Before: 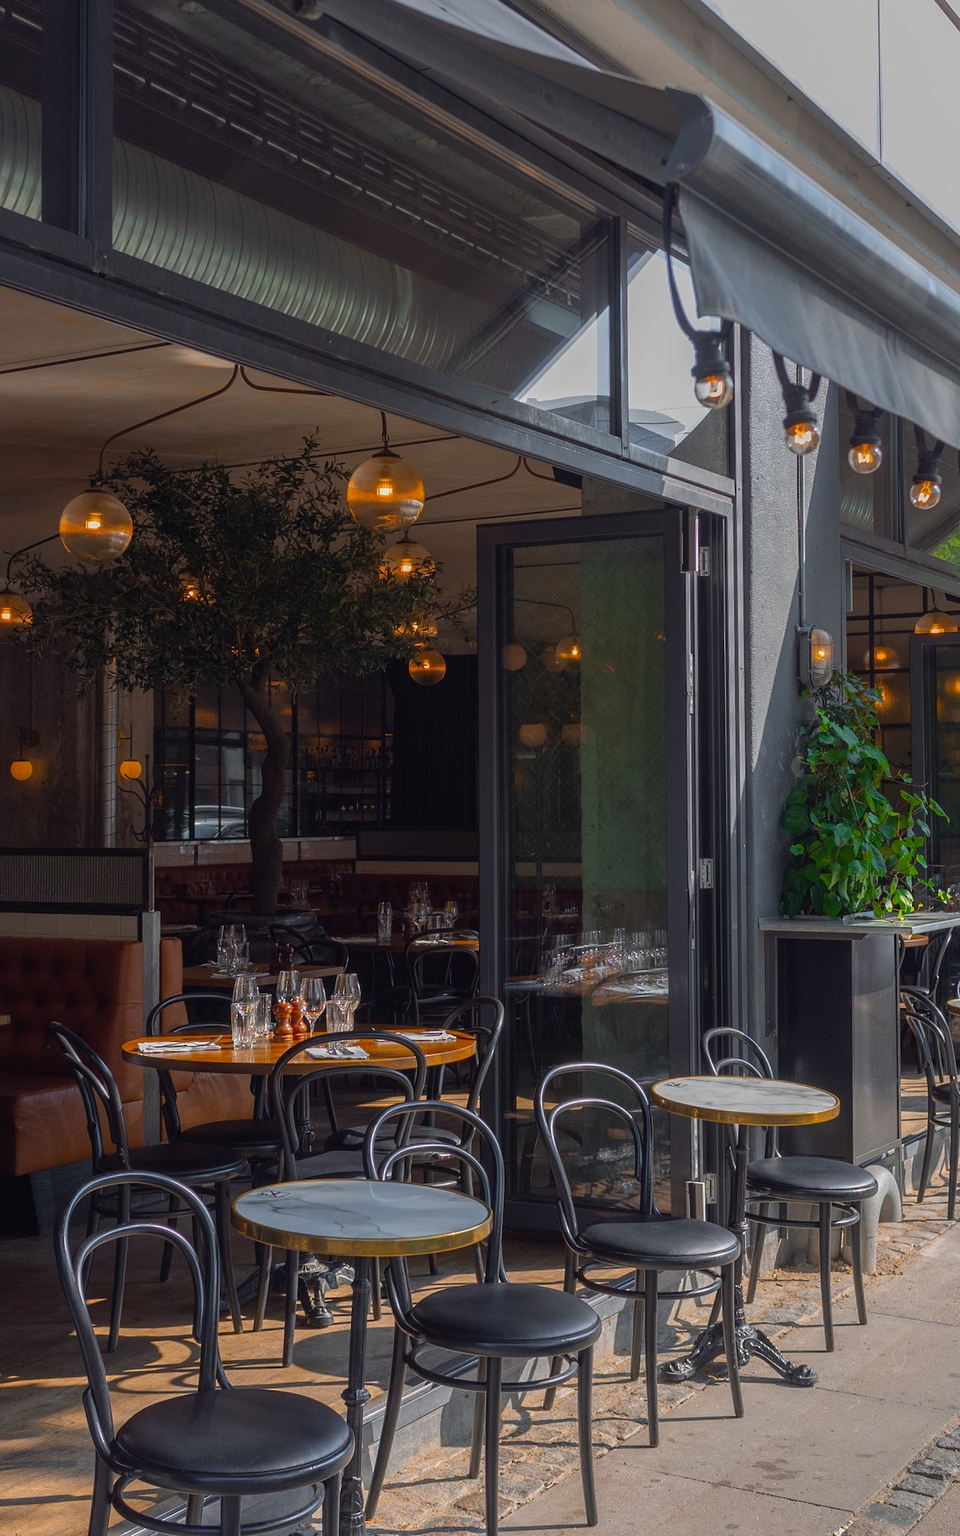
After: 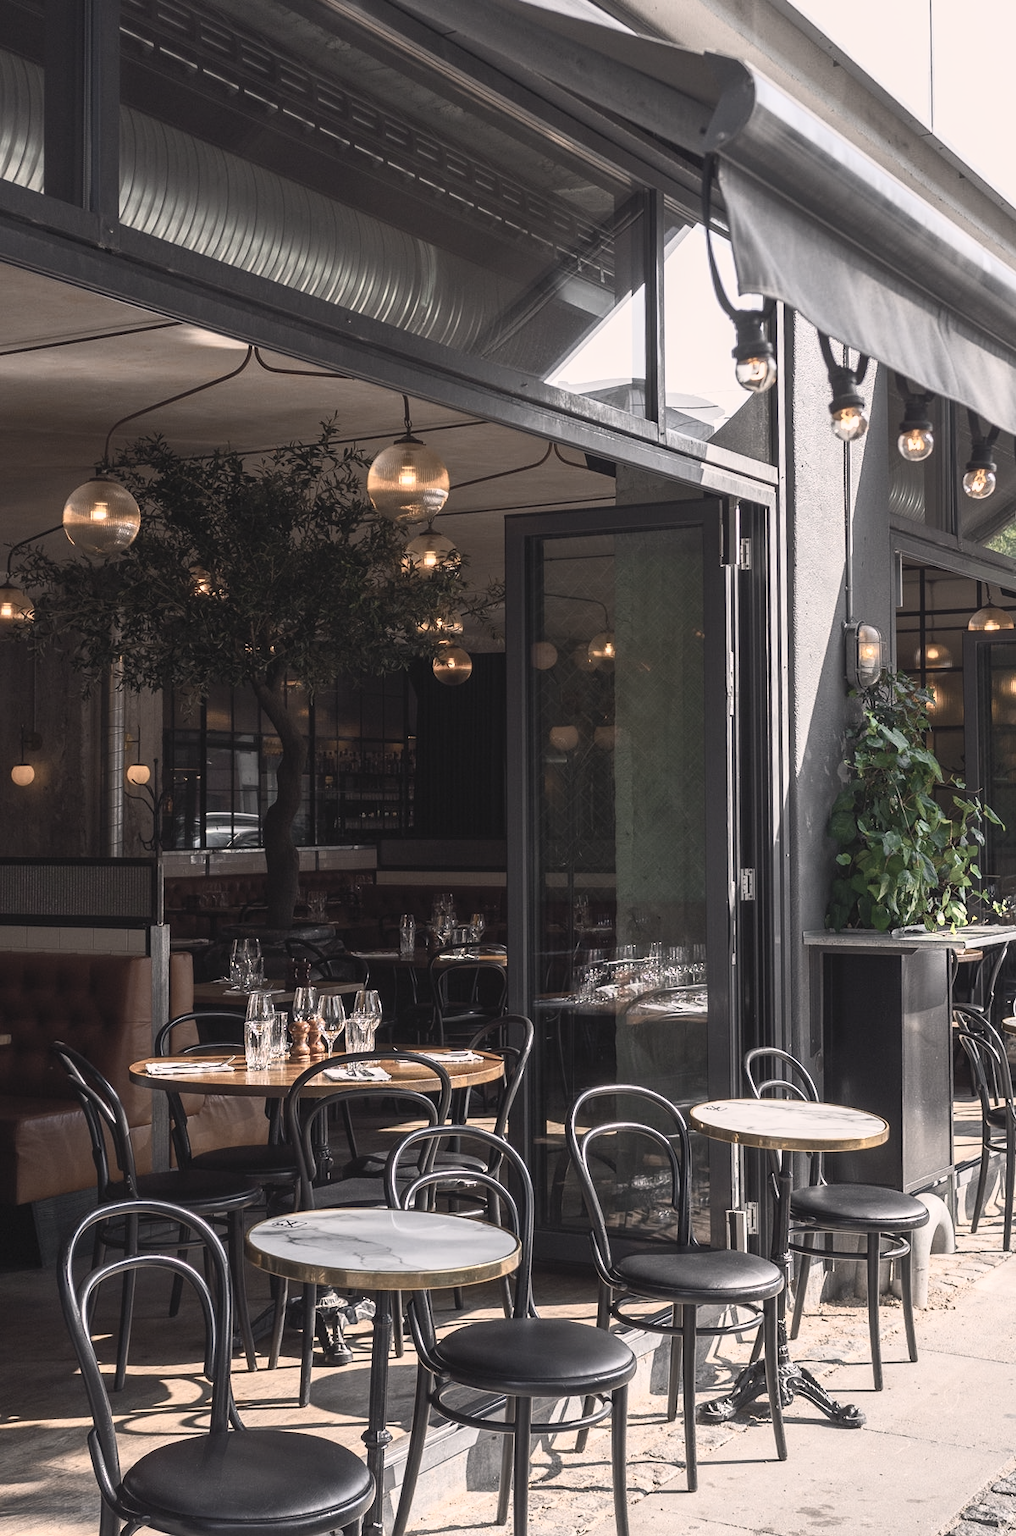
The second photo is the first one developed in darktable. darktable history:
contrast brightness saturation: contrast 0.56, brightness 0.573, saturation -0.342
crop and rotate: top 2.524%, bottom 3.02%
color correction: highlights a* 5.55, highlights b* 5.21, saturation 0.669
